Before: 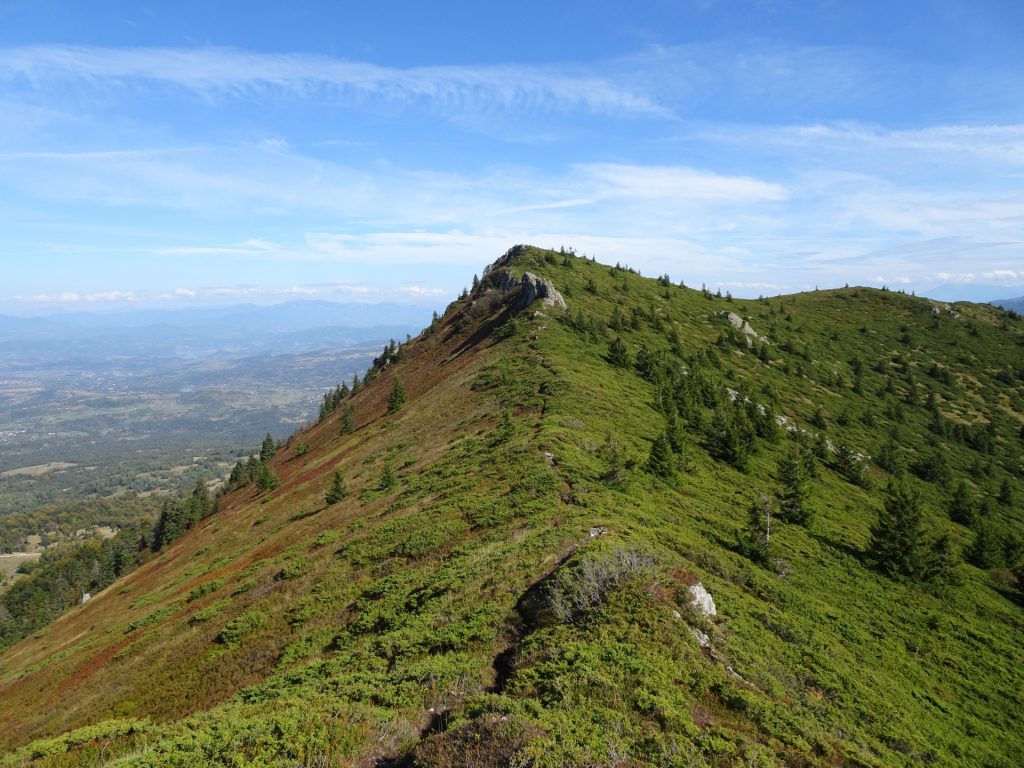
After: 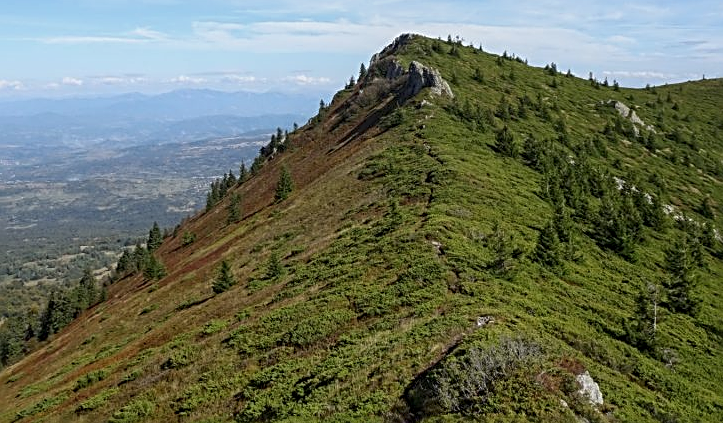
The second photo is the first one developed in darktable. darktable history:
crop: left 11.111%, top 27.527%, right 18.267%, bottom 17.284%
tone equalizer: -8 EV 0.272 EV, -7 EV 0.384 EV, -6 EV 0.399 EV, -5 EV 0.242 EV, -3 EV -0.249 EV, -2 EV -0.428 EV, -1 EV -0.434 EV, +0 EV -0.219 EV
local contrast: on, module defaults
sharpen: radius 2.702, amount 0.661
